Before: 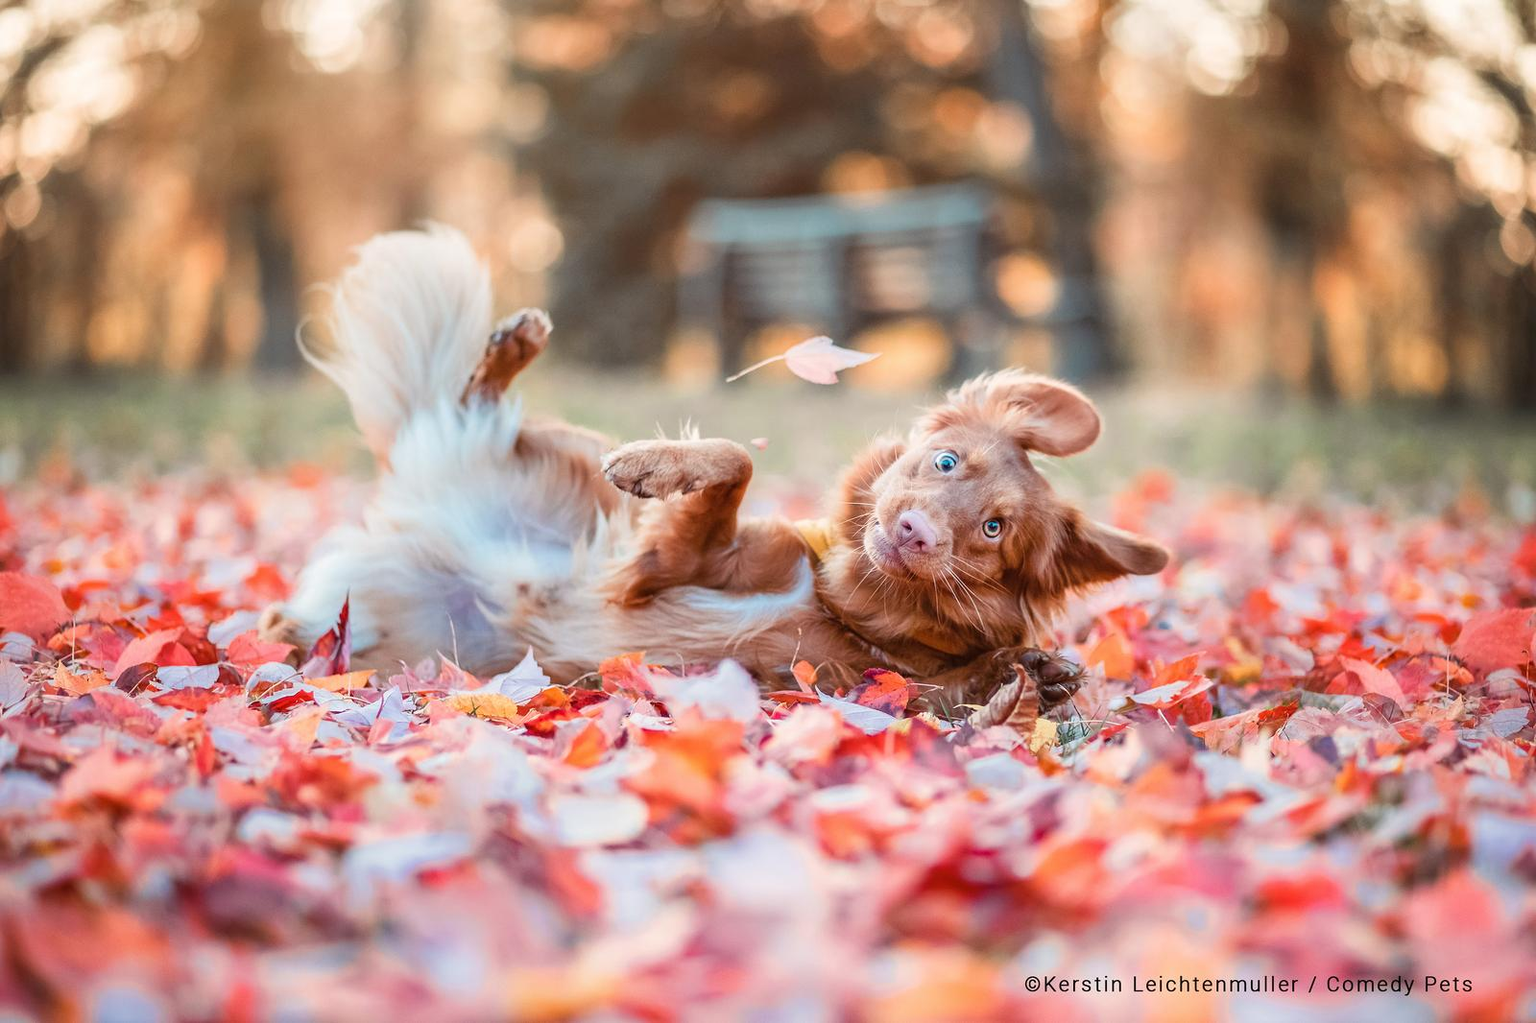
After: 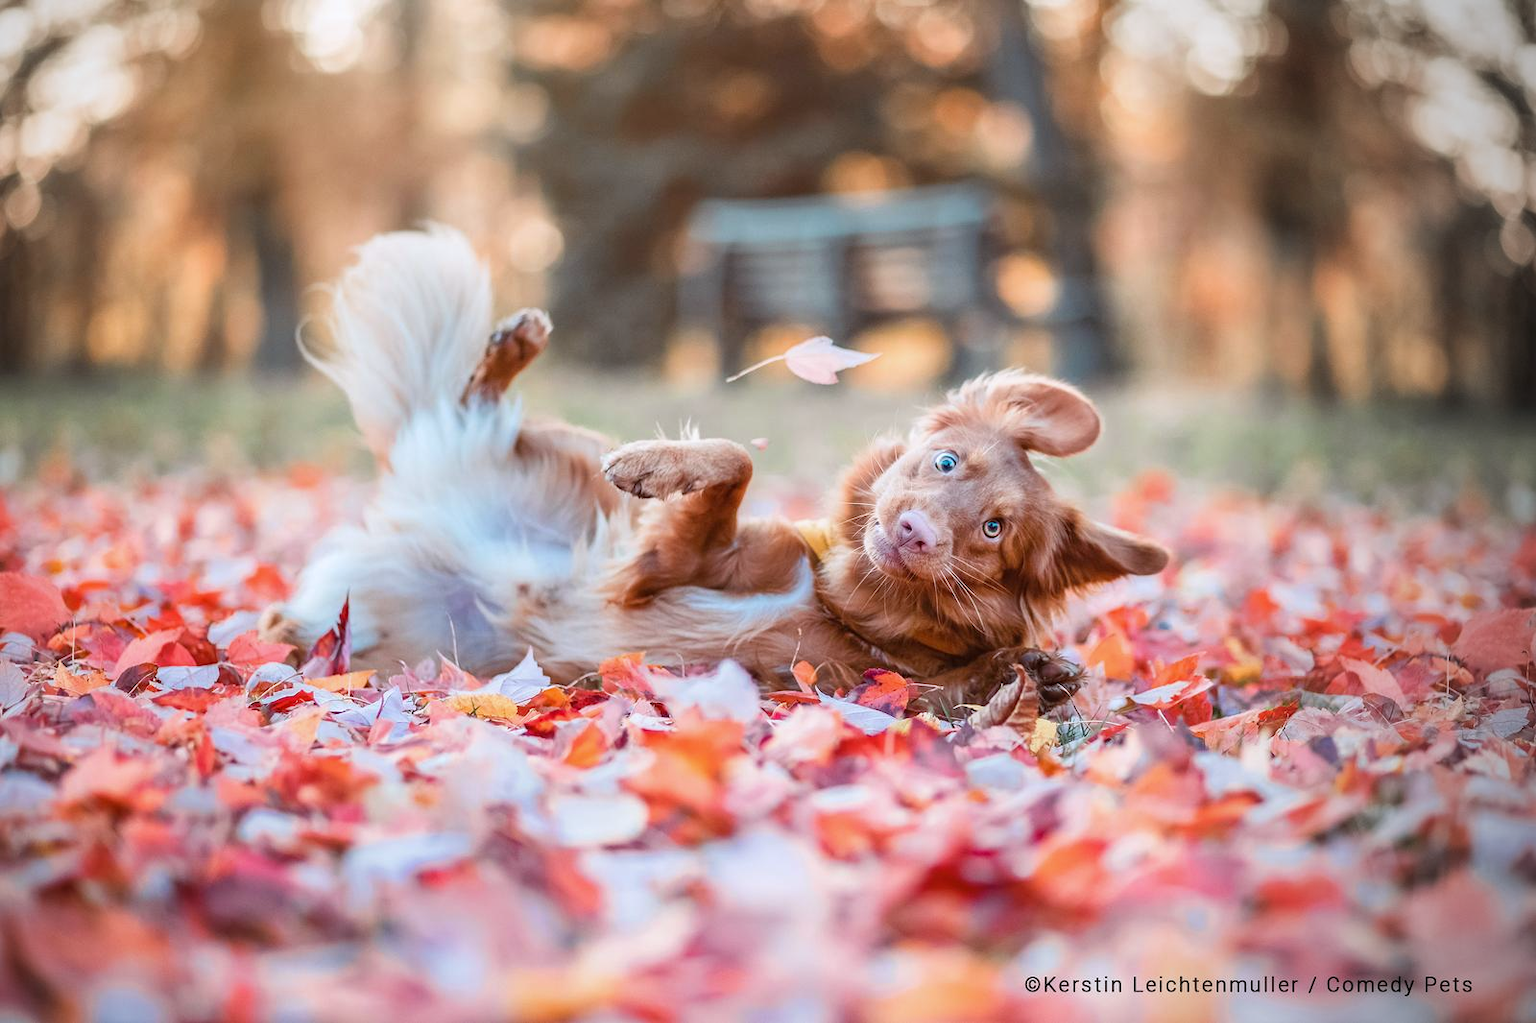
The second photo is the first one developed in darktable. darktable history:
vignetting: center (-0.15, 0.013)
white balance: red 0.974, blue 1.044
